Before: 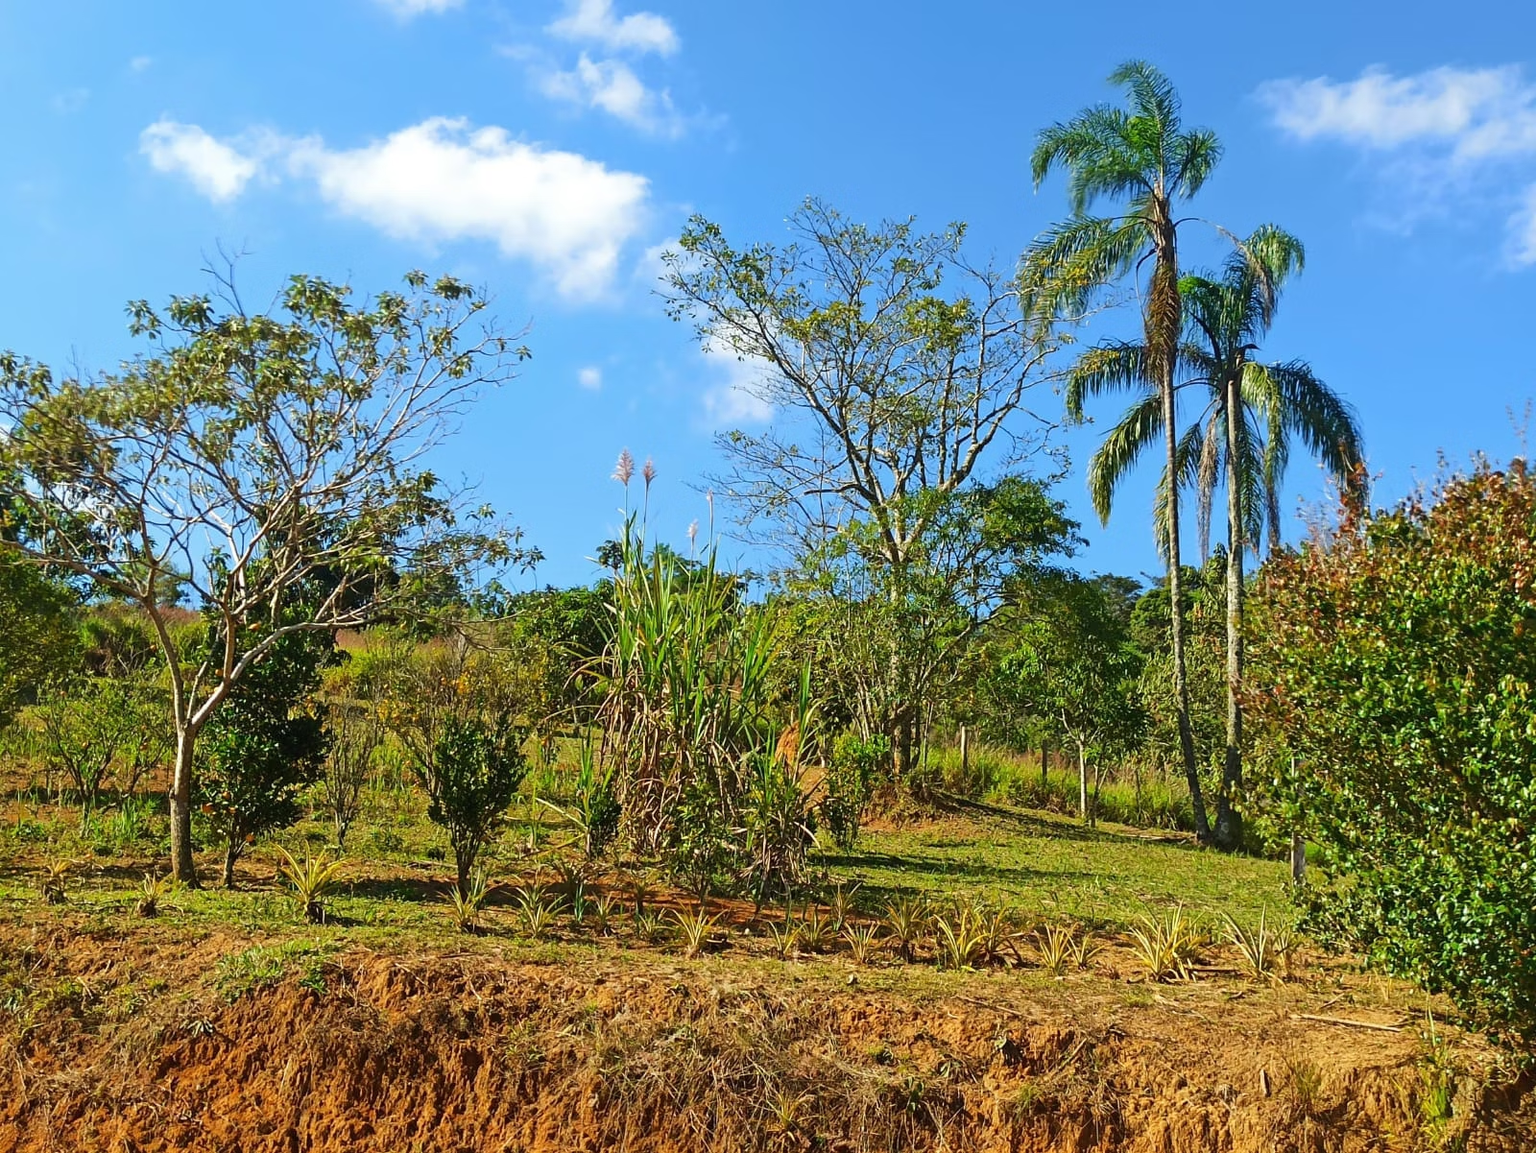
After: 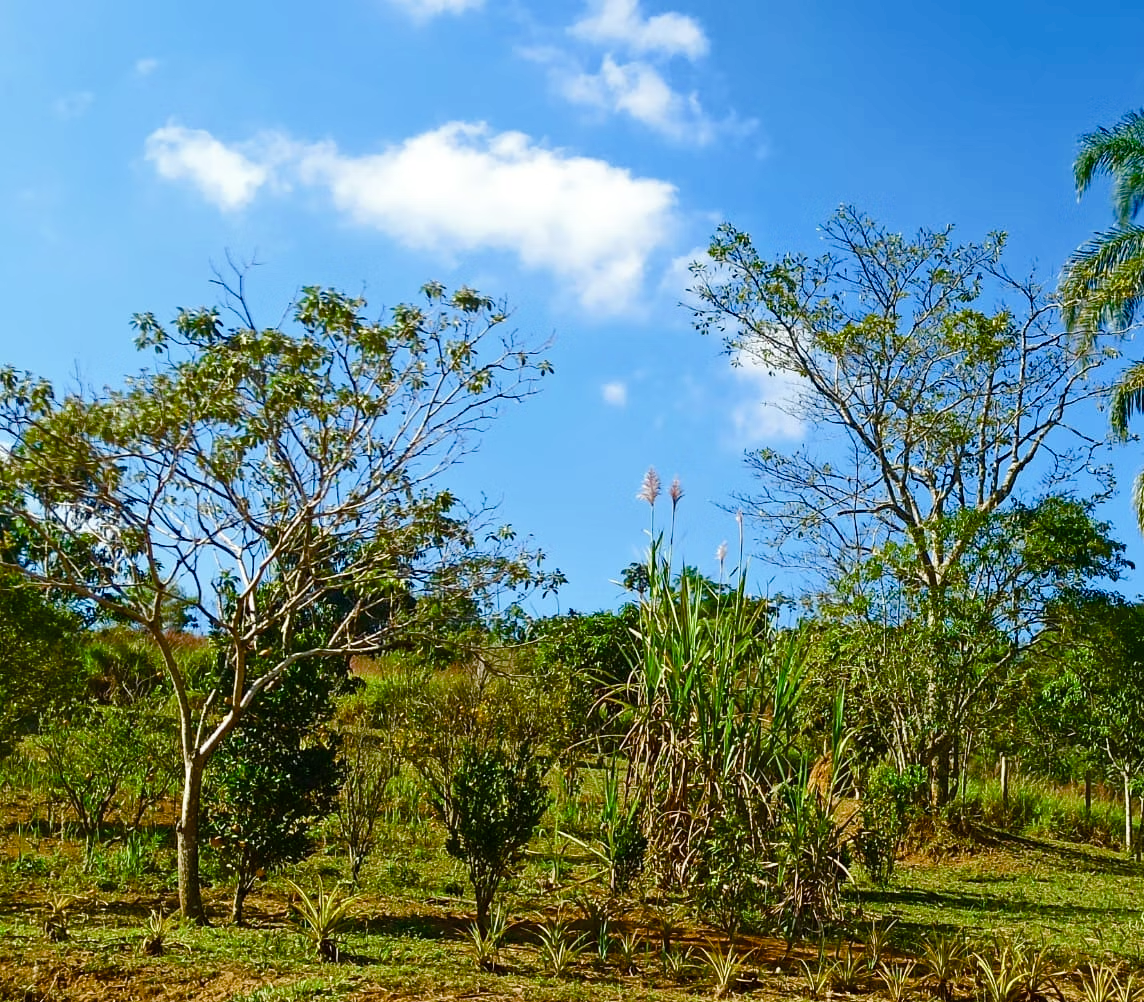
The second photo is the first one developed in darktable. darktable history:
color zones: curves: ch1 [(0.113, 0.438) (0.75, 0.5)]; ch2 [(0.12, 0.526) (0.75, 0.5)]
crop: right 28.474%, bottom 16.492%
tone equalizer: on, module defaults
color balance rgb: linear chroma grading › shadows -3.026%, linear chroma grading › highlights -3.754%, perceptual saturation grading › global saturation 20%, perceptual saturation grading › highlights -25.761%, perceptual saturation grading › shadows 49.691%, saturation formula JzAzBz (2021)
